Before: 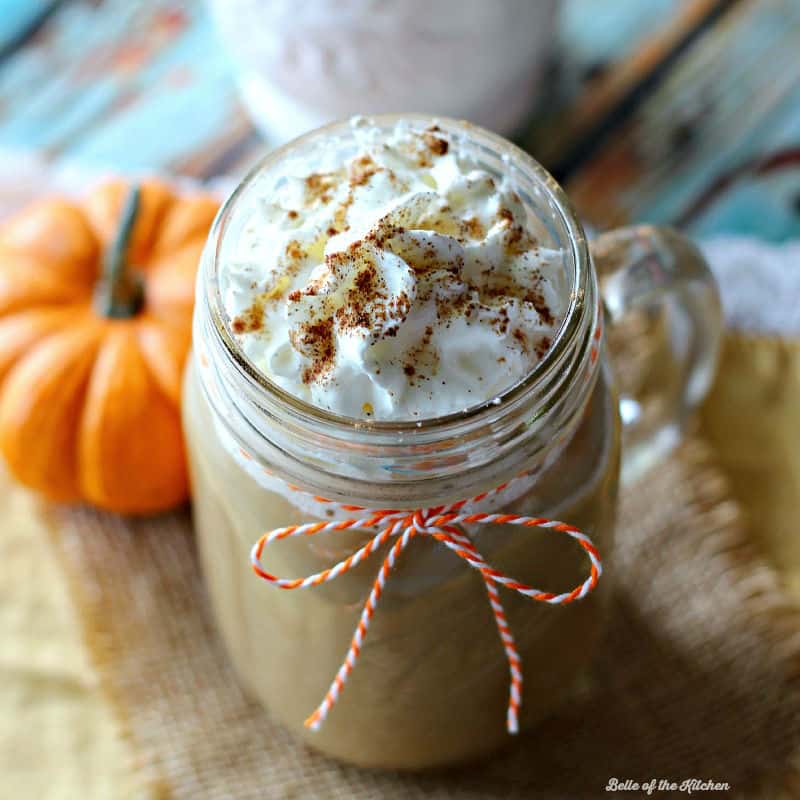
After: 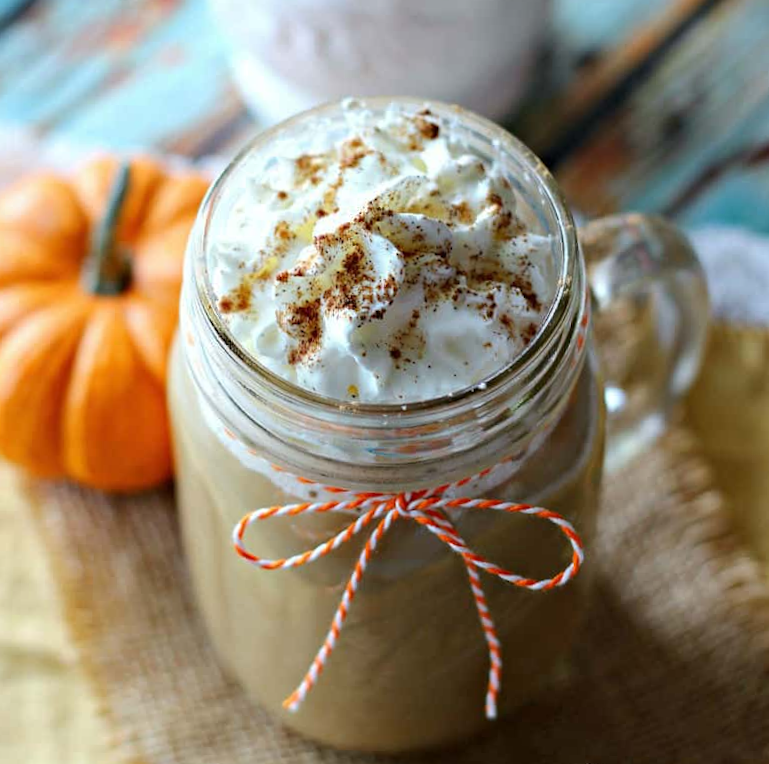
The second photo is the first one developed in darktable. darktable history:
rotate and perspective: rotation -0.45°, automatic cropping original format, crop left 0.008, crop right 0.992, crop top 0.012, crop bottom 0.988
crop and rotate: angle -1.69°
color correction: highlights a* -0.137, highlights b* 0.137
